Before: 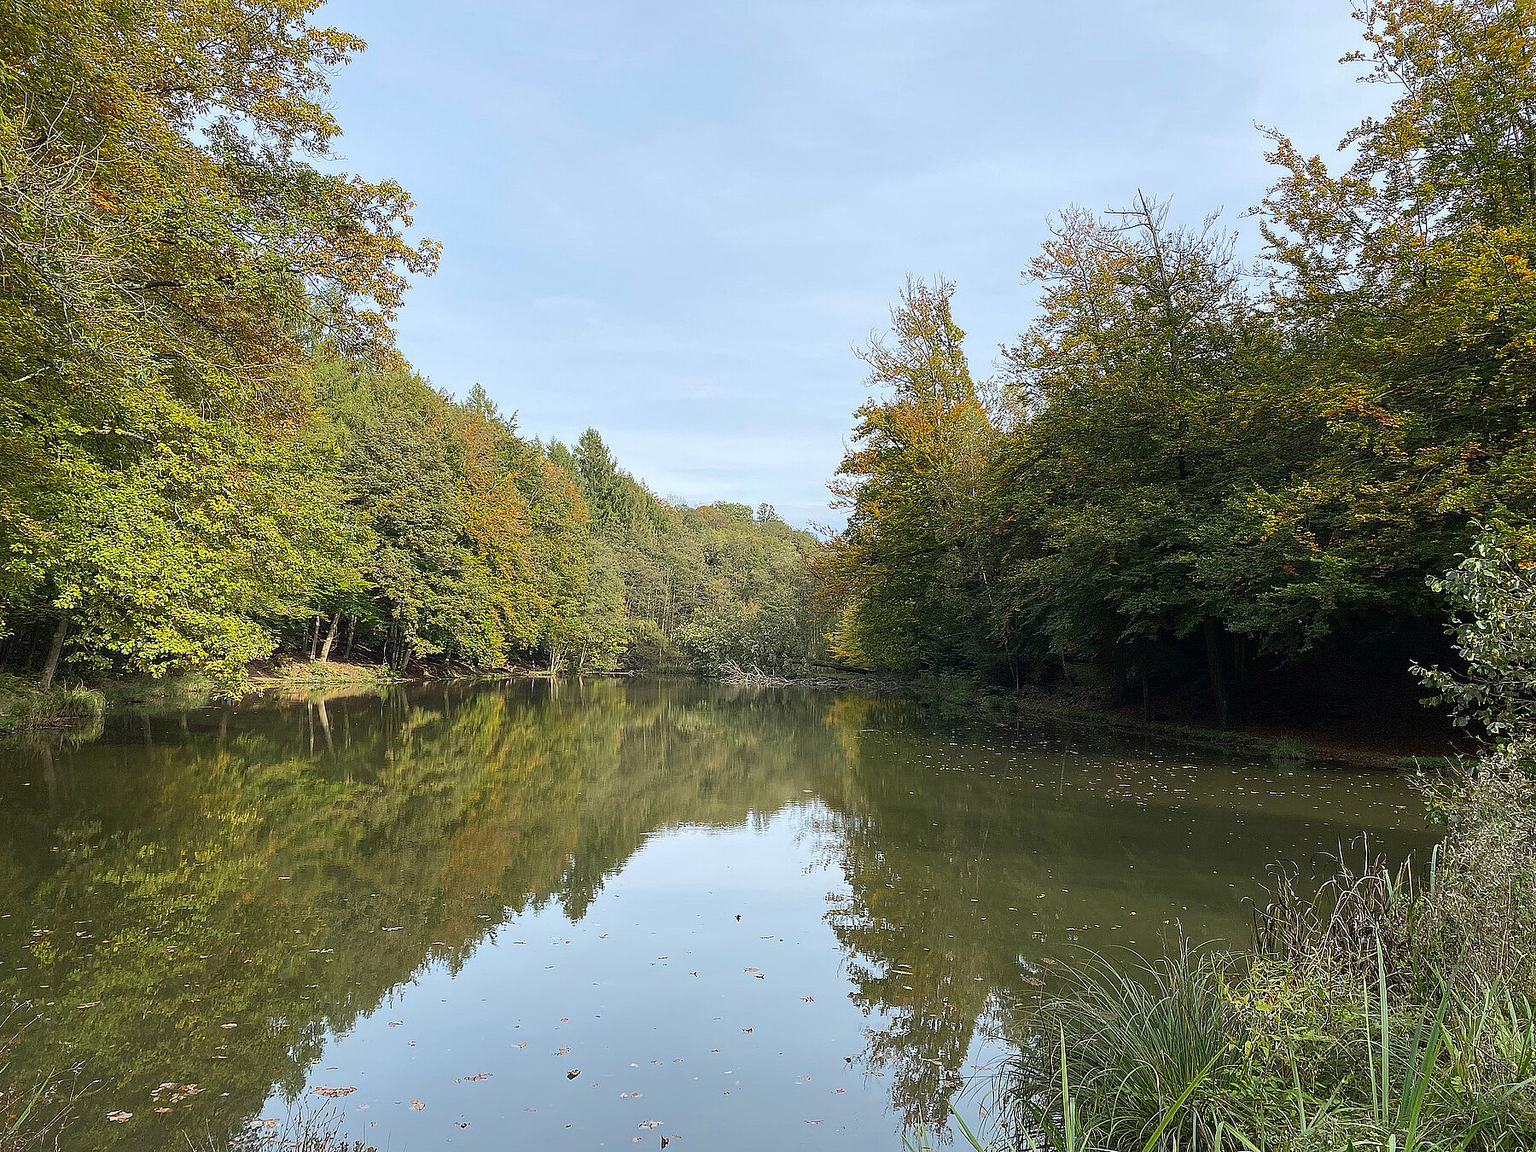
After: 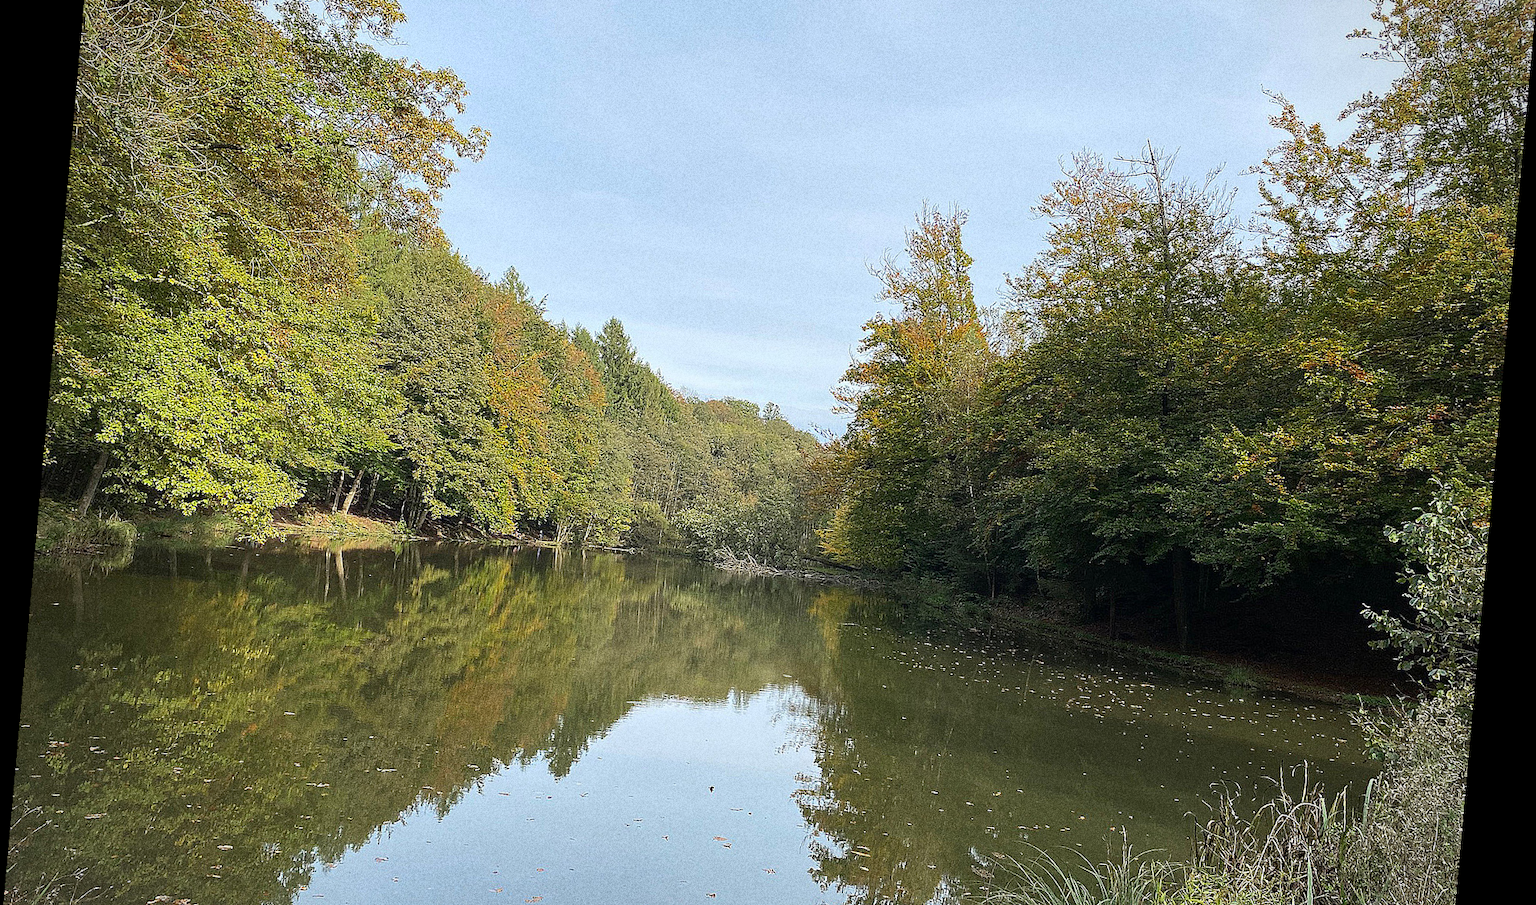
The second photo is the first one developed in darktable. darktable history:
crop: top 11.038%, bottom 13.962%
rotate and perspective: rotation 5.12°, automatic cropping off
vignetting: fall-off radius 60.92%
grain: strength 49.07%
